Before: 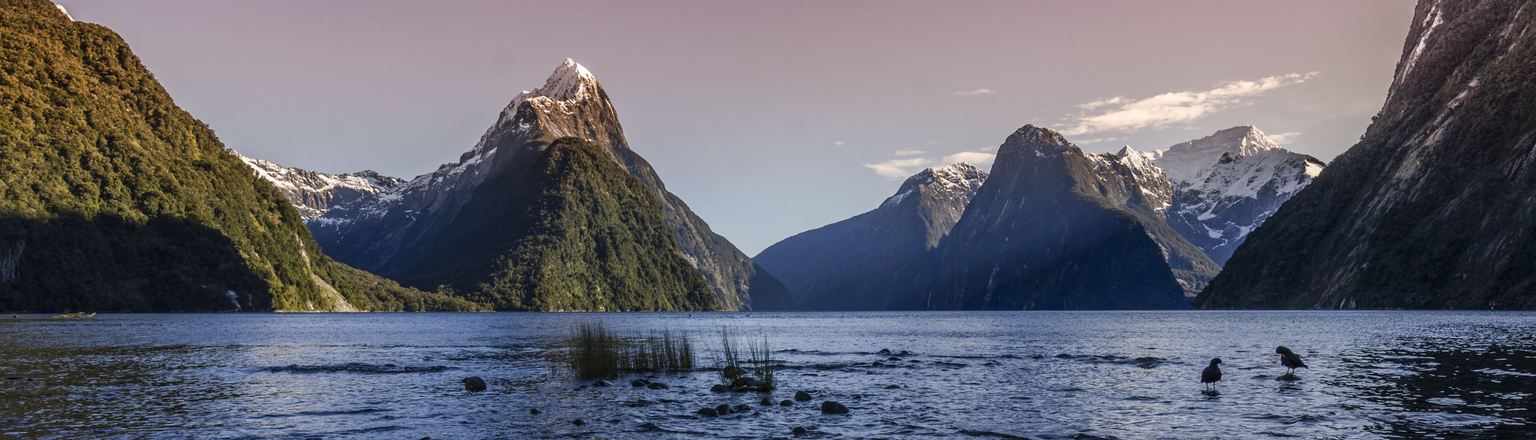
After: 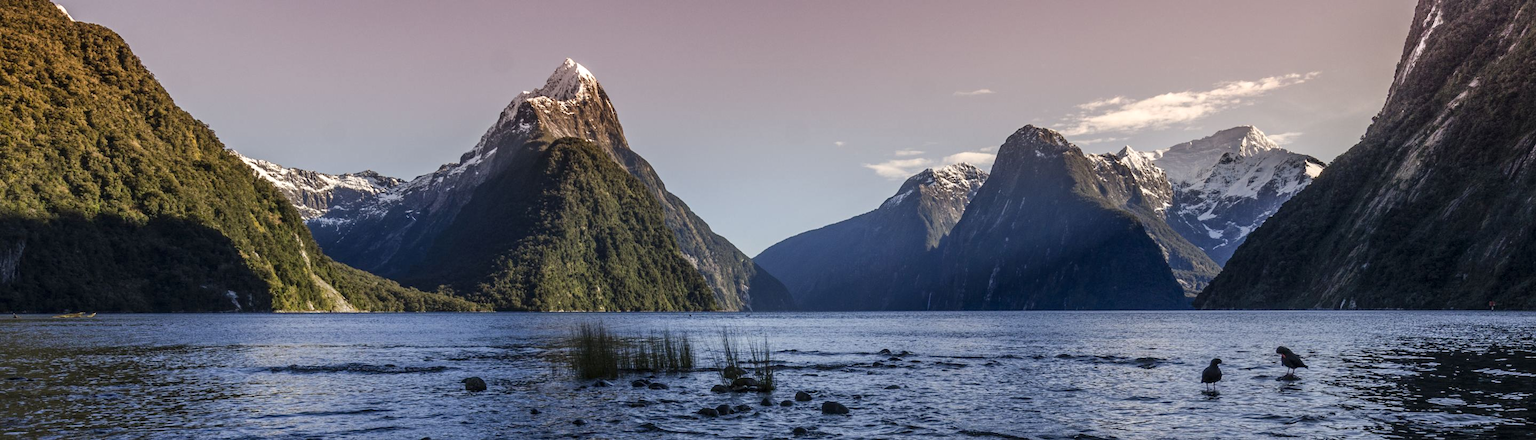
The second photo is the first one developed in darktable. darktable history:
local contrast: highlights 107%, shadows 98%, detail 119%, midtone range 0.2
